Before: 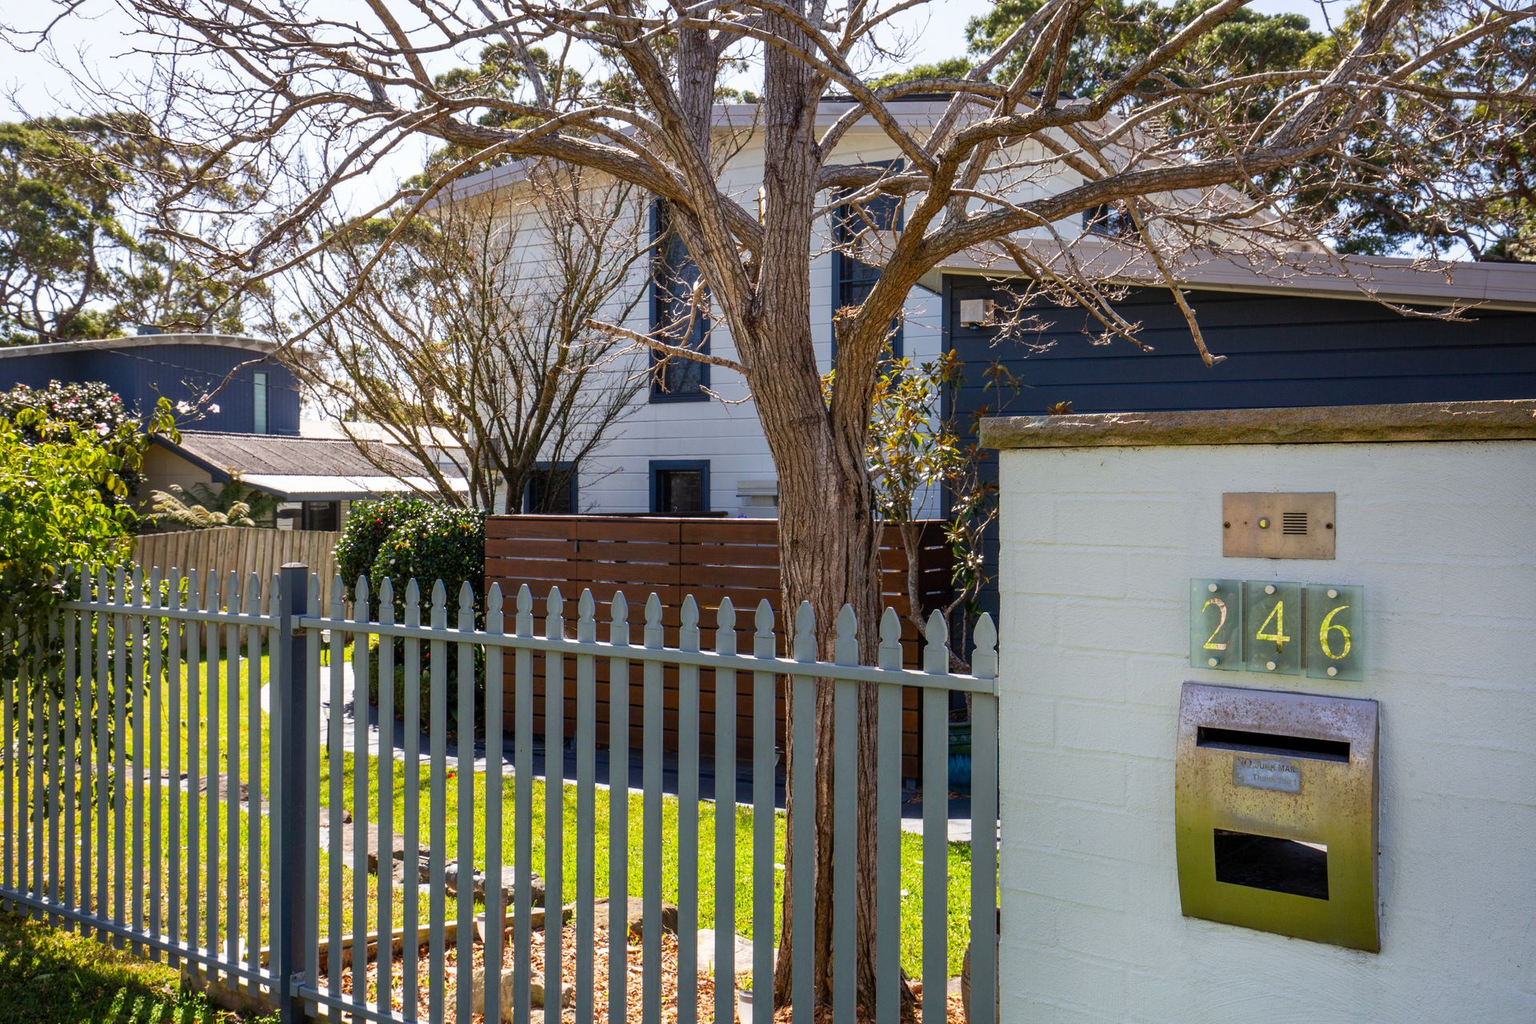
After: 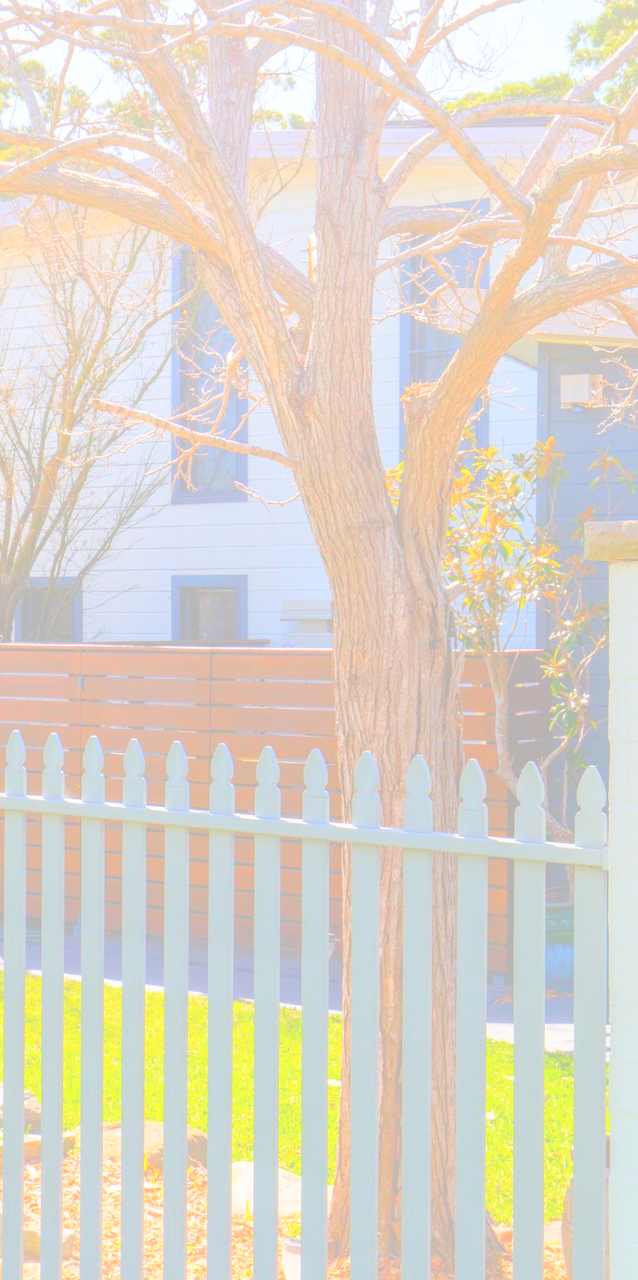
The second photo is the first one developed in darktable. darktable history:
crop: left 33.36%, right 33.36%
bloom: size 85%, threshold 5%, strength 85%
exposure: compensate exposure bias true, compensate highlight preservation false
tone equalizer: on, module defaults
